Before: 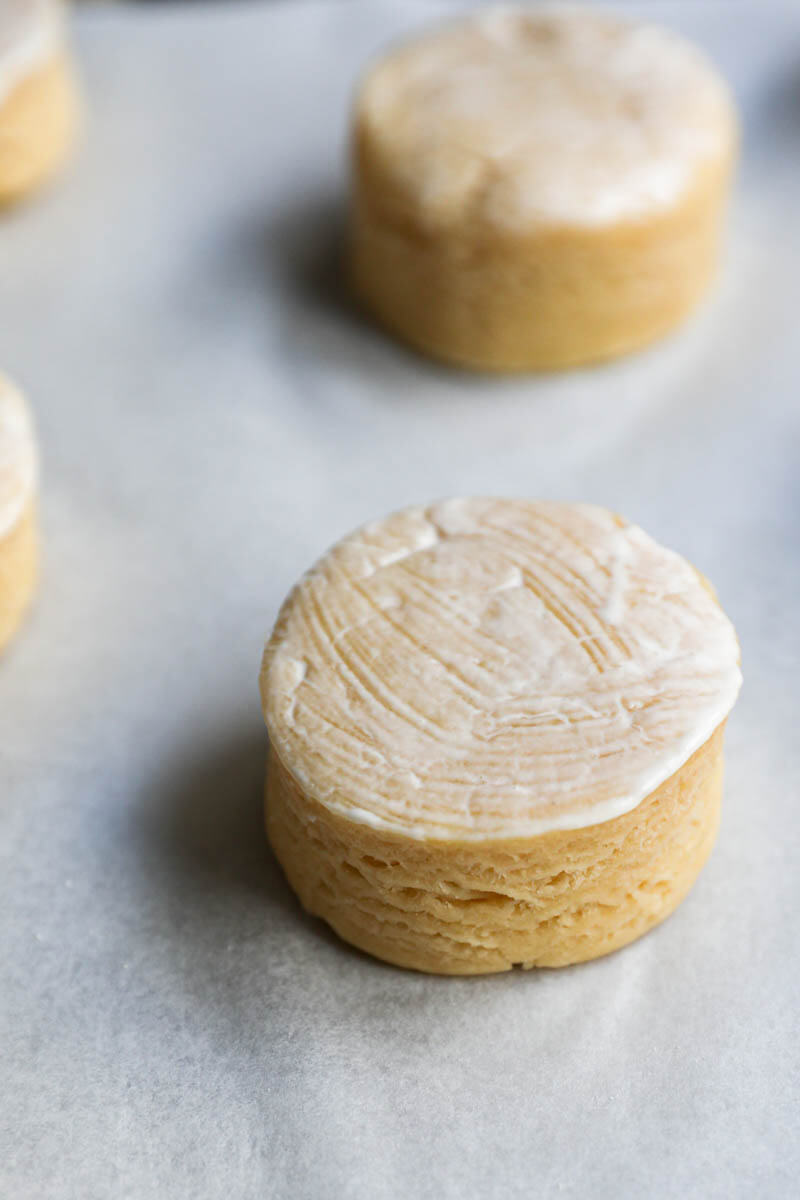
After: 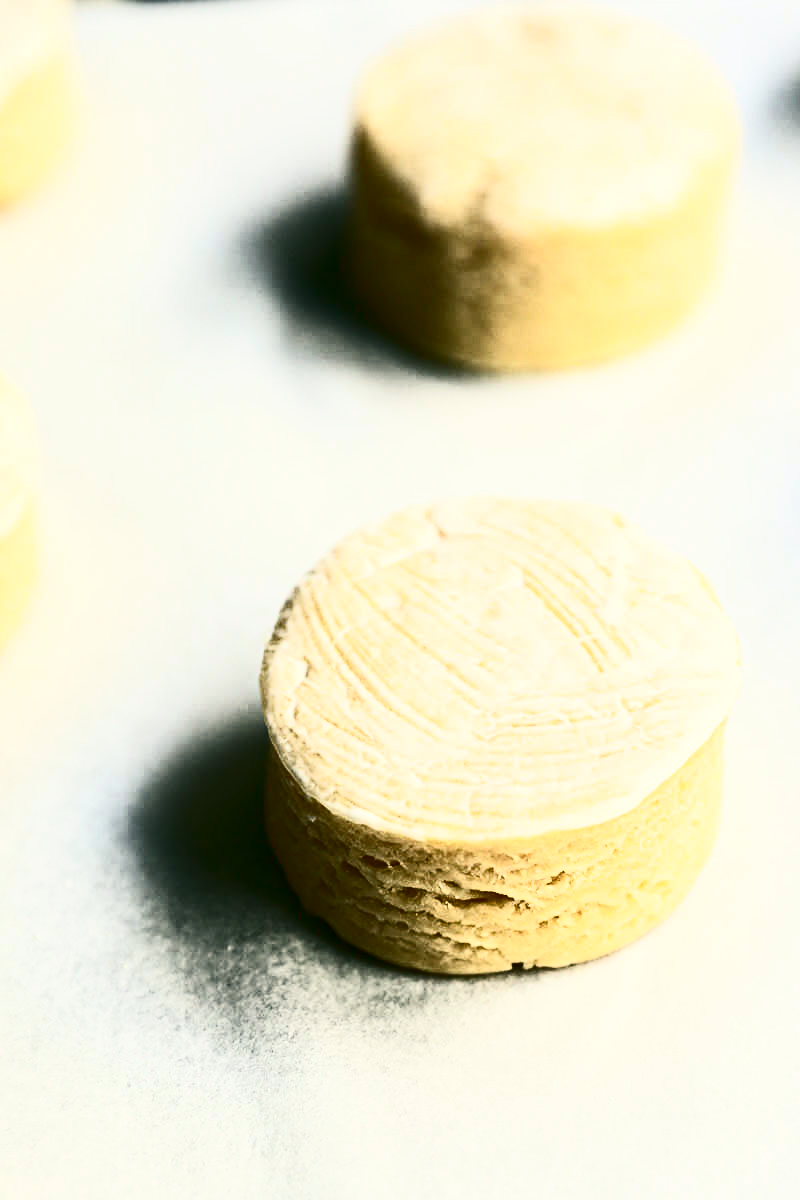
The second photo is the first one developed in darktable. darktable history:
contrast brightness saturation: contrast 0.93, brightness 0.2
color correction: highlights a* -0.482, highlights b* 9.48, shadows a* -9.48, shadows b* 0.803
sharpen: on, module defaults
